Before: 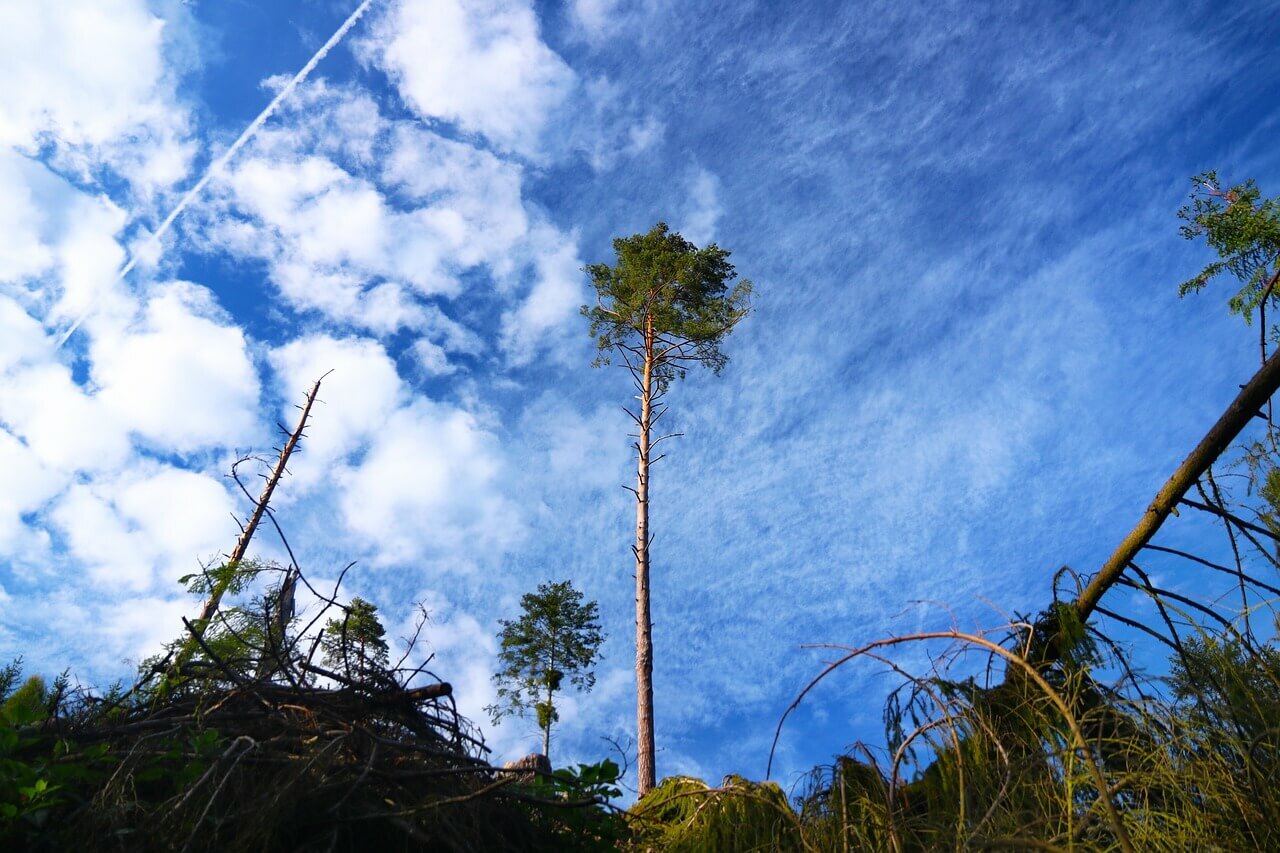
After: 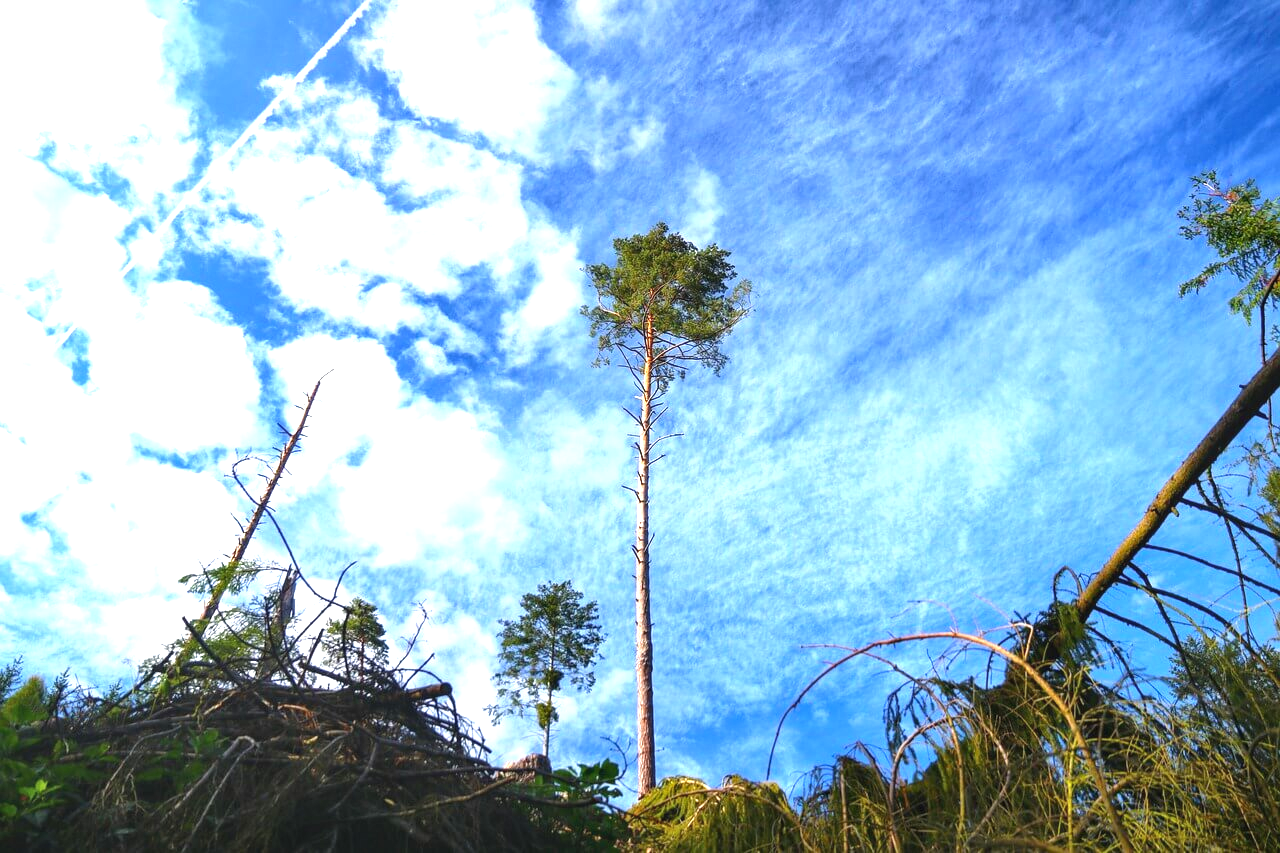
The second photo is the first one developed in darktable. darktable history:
local contrast: detail 110%
exposure: black level correction 0, exposure 1.106 EV, compensate exposure bias true, compensate highlight preservation false
